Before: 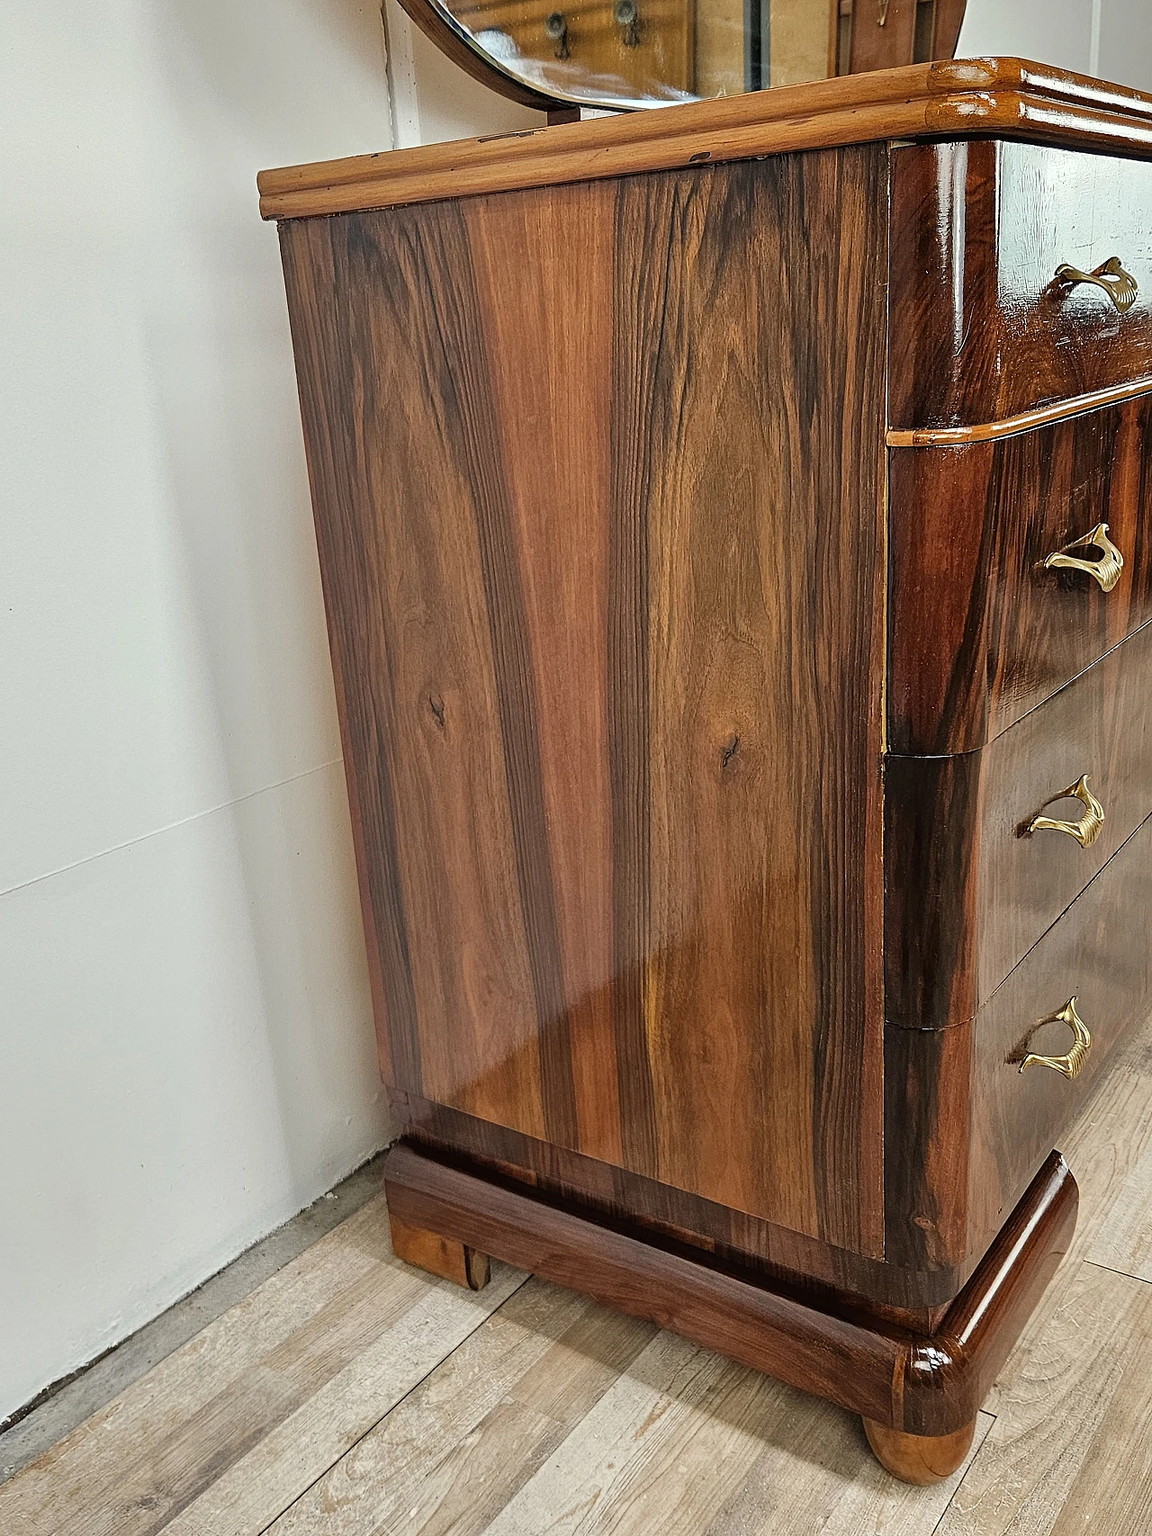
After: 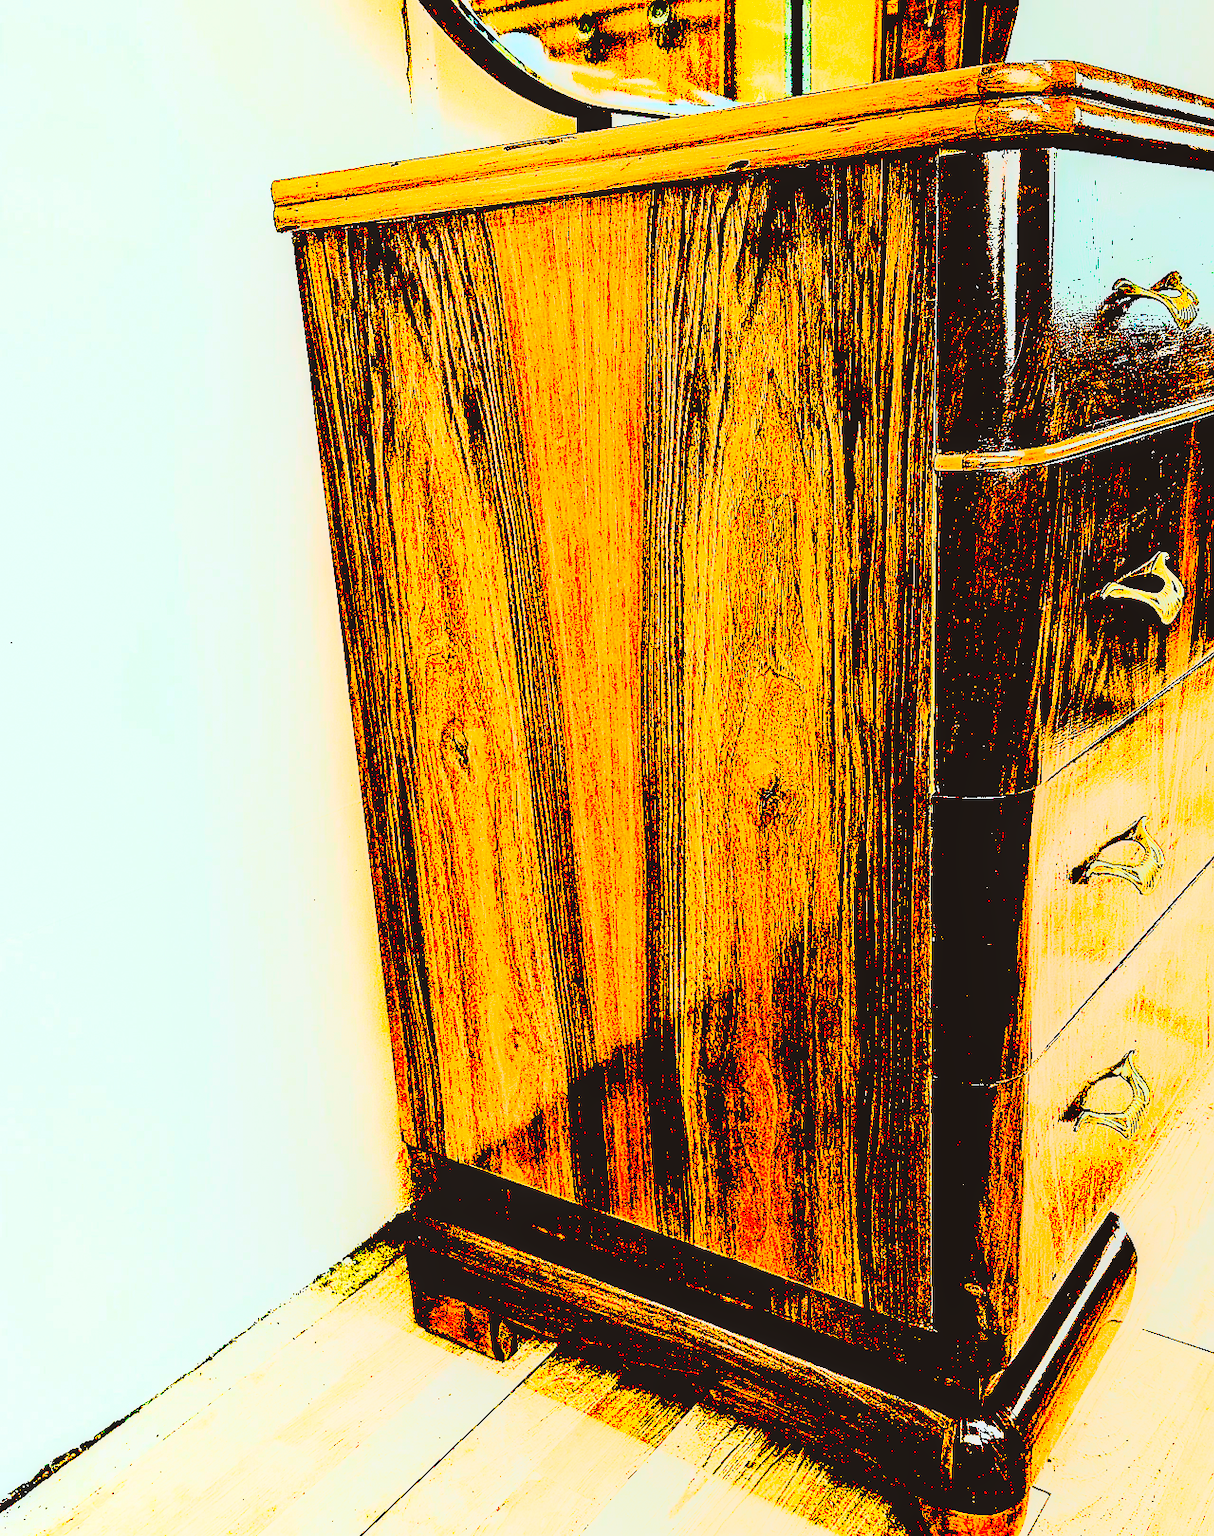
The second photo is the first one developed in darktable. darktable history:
crop and rotate: top 0.009%, bottom 5.089%
color correction: highlights a* -4.99, highlights b* -3.64, shadows a* 3.78, shadows b* 4.24
sharpen: on, module defaults
local contrast: on, module defaults
exposure: black level correction 0.1, exposure 3.036 EV, compensate highlight preservation false
contrast brightness saturation: contrast 0.087, saturation 0.28
levels: levels [0.072, 0.414, 0.976]
shadows and highlights: on, module defaults
